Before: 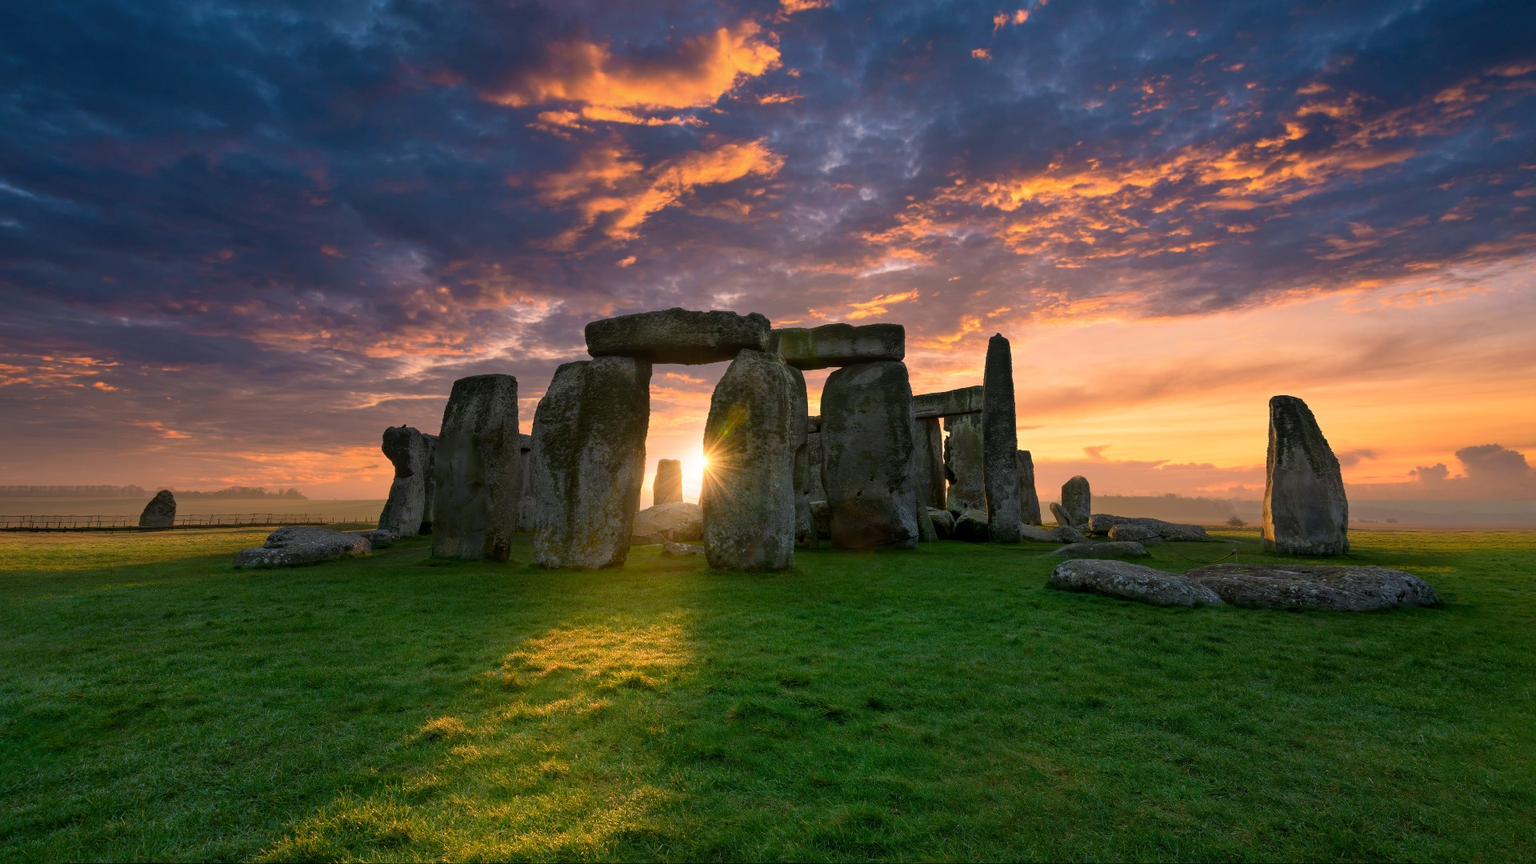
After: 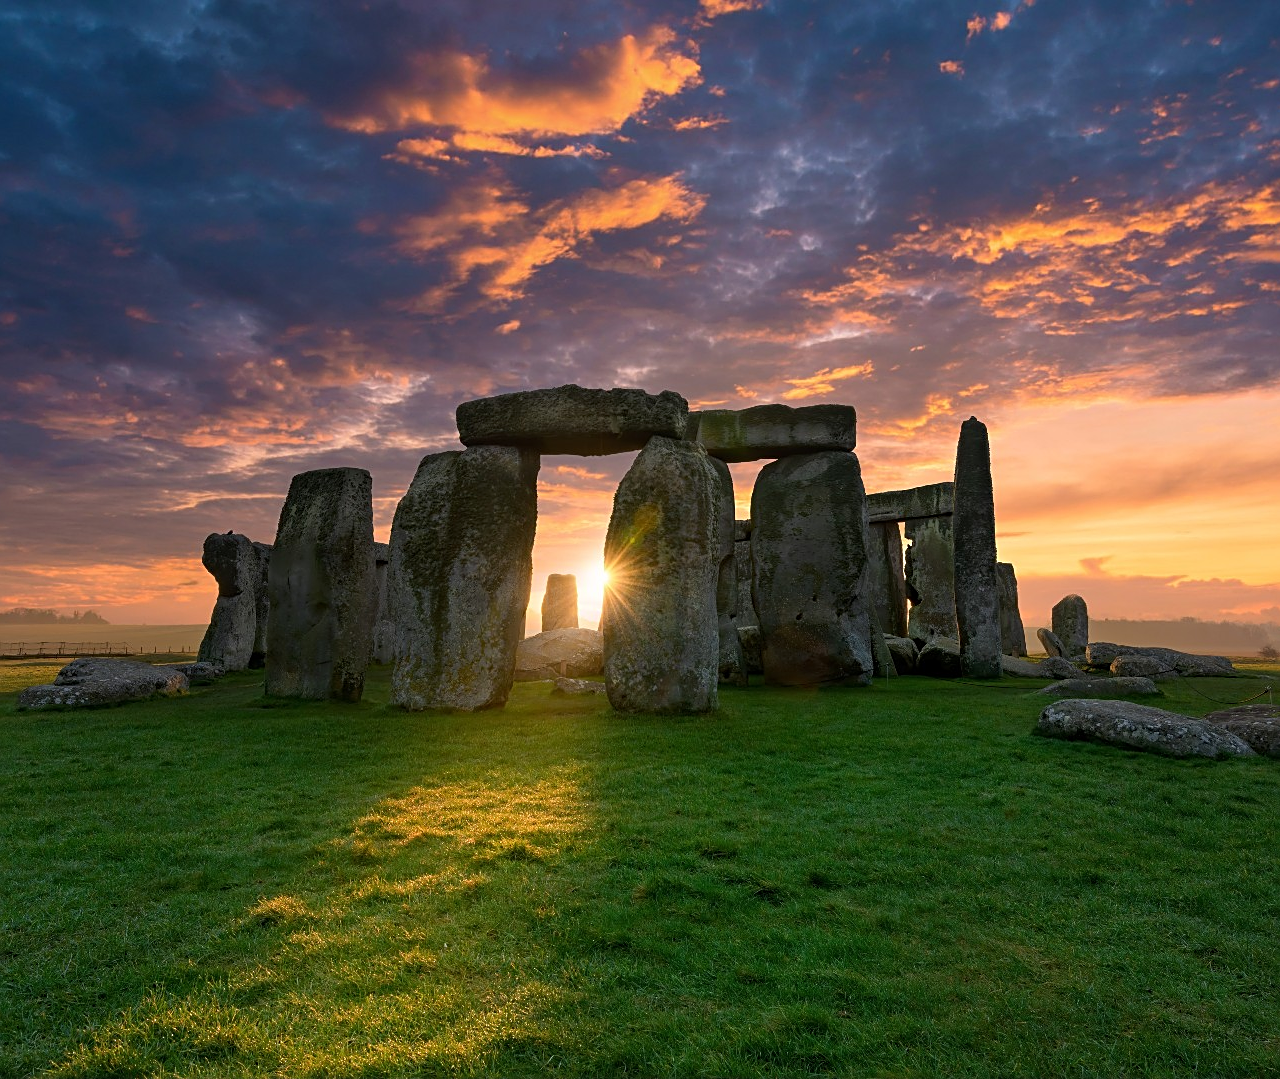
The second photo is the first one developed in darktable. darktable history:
crop and rotate: left 14.356%, right 18.946%
sharpen: on, module defaults
